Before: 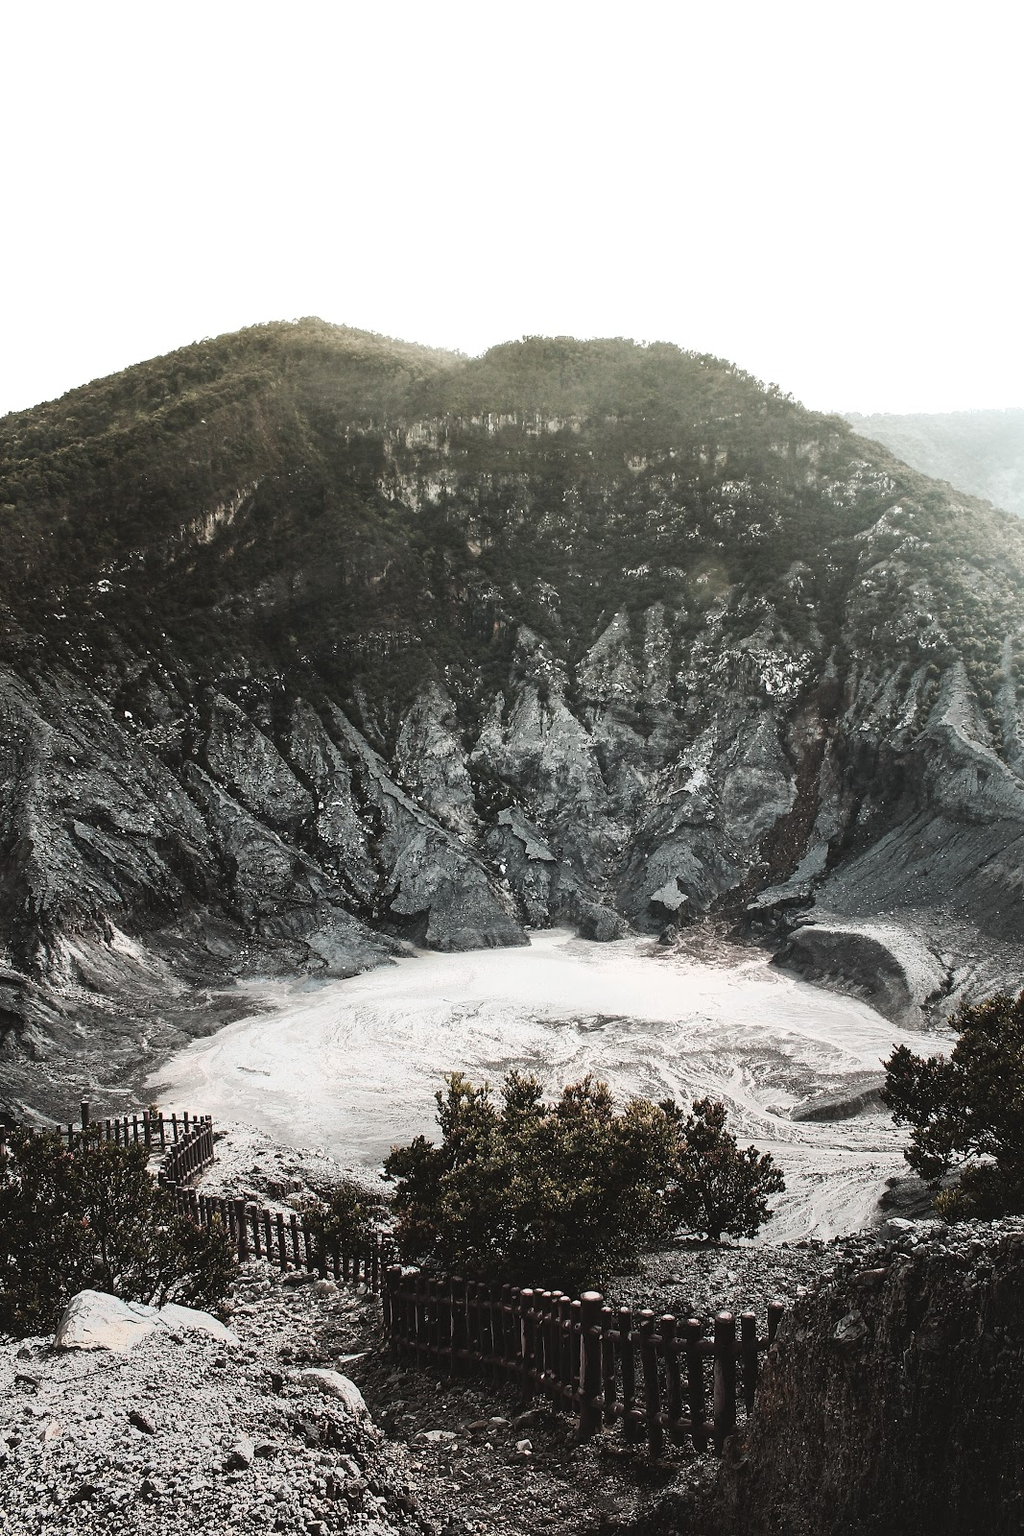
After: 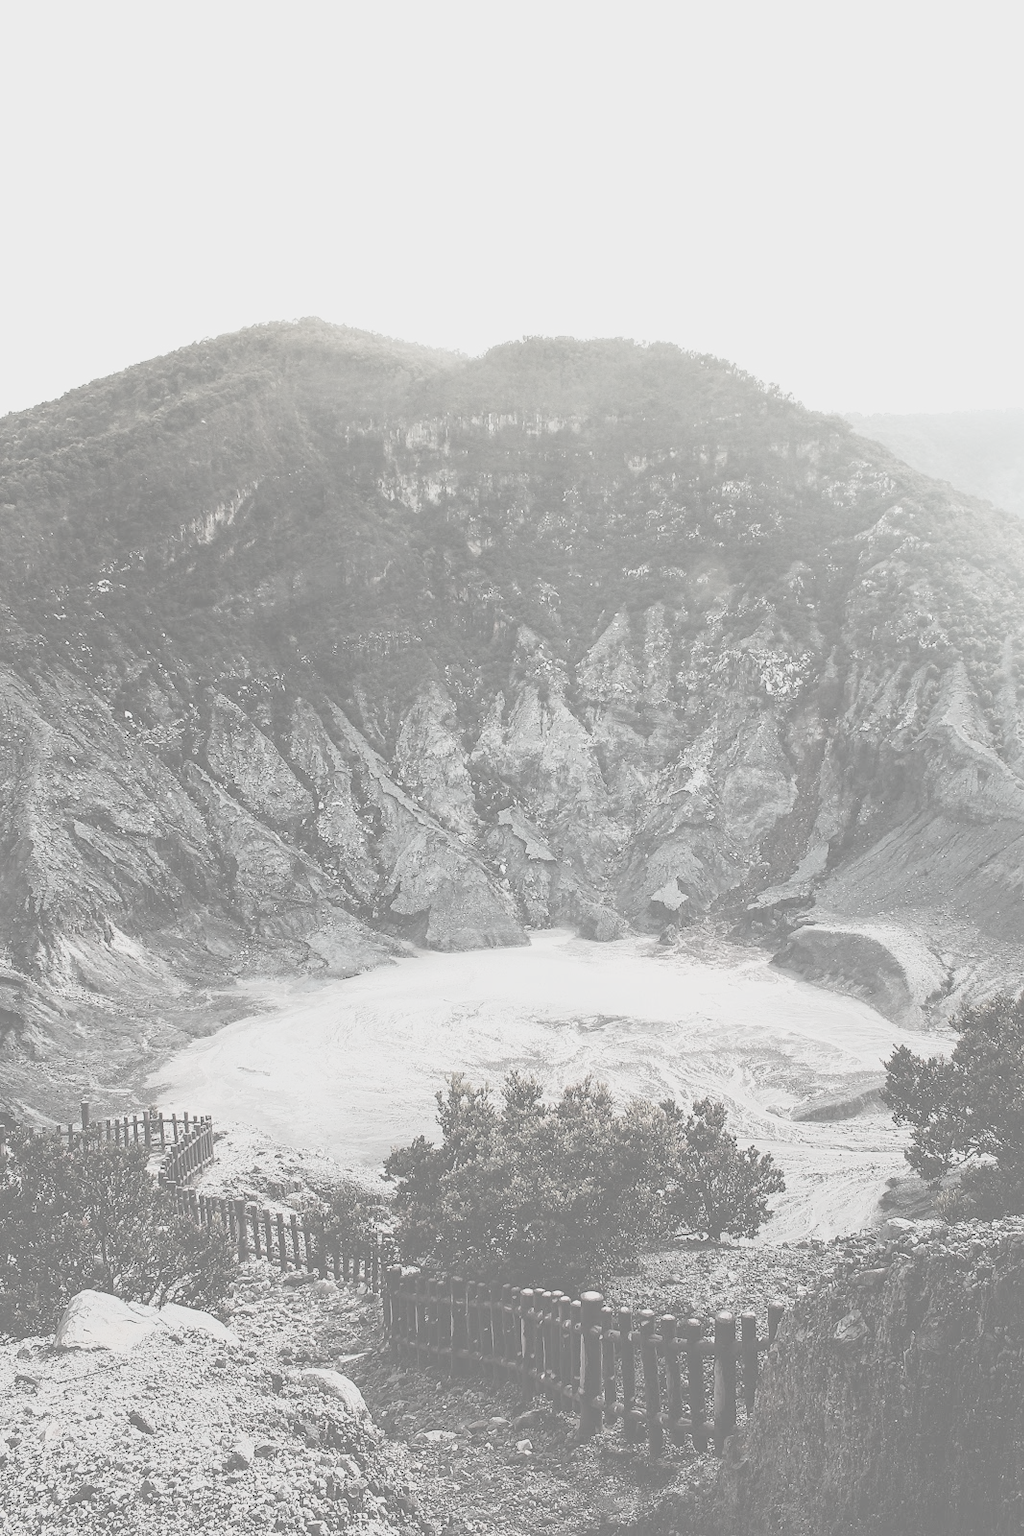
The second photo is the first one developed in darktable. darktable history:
contrast brightness saturation: contrast -0.304, brightness 0.737, saturation -0.791
